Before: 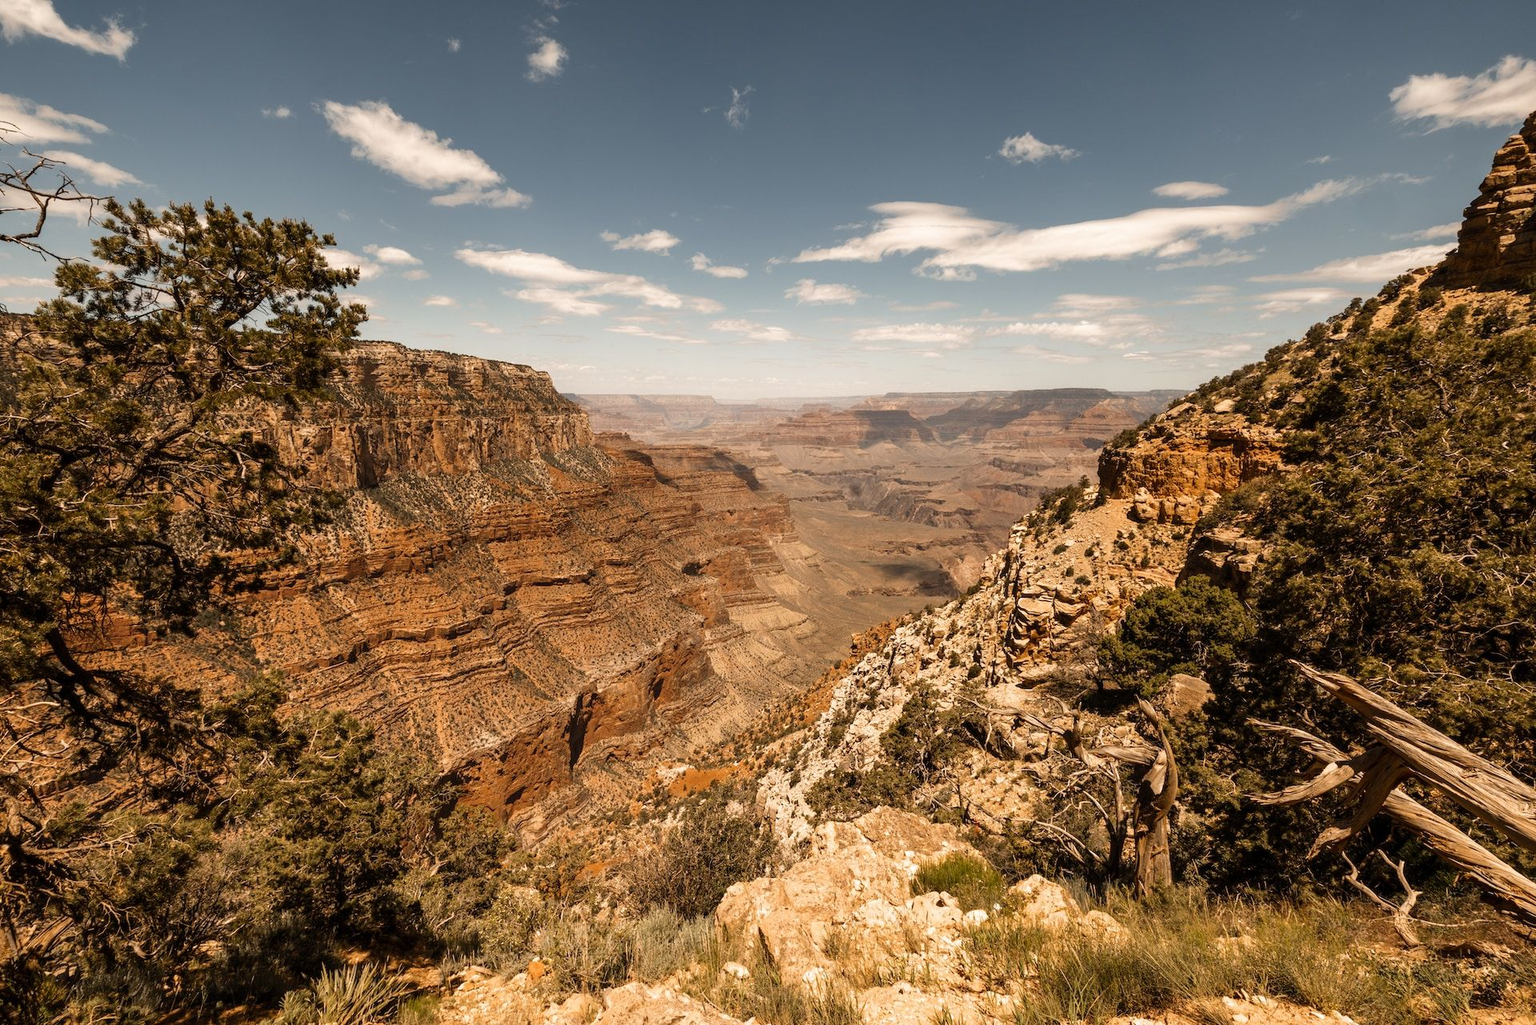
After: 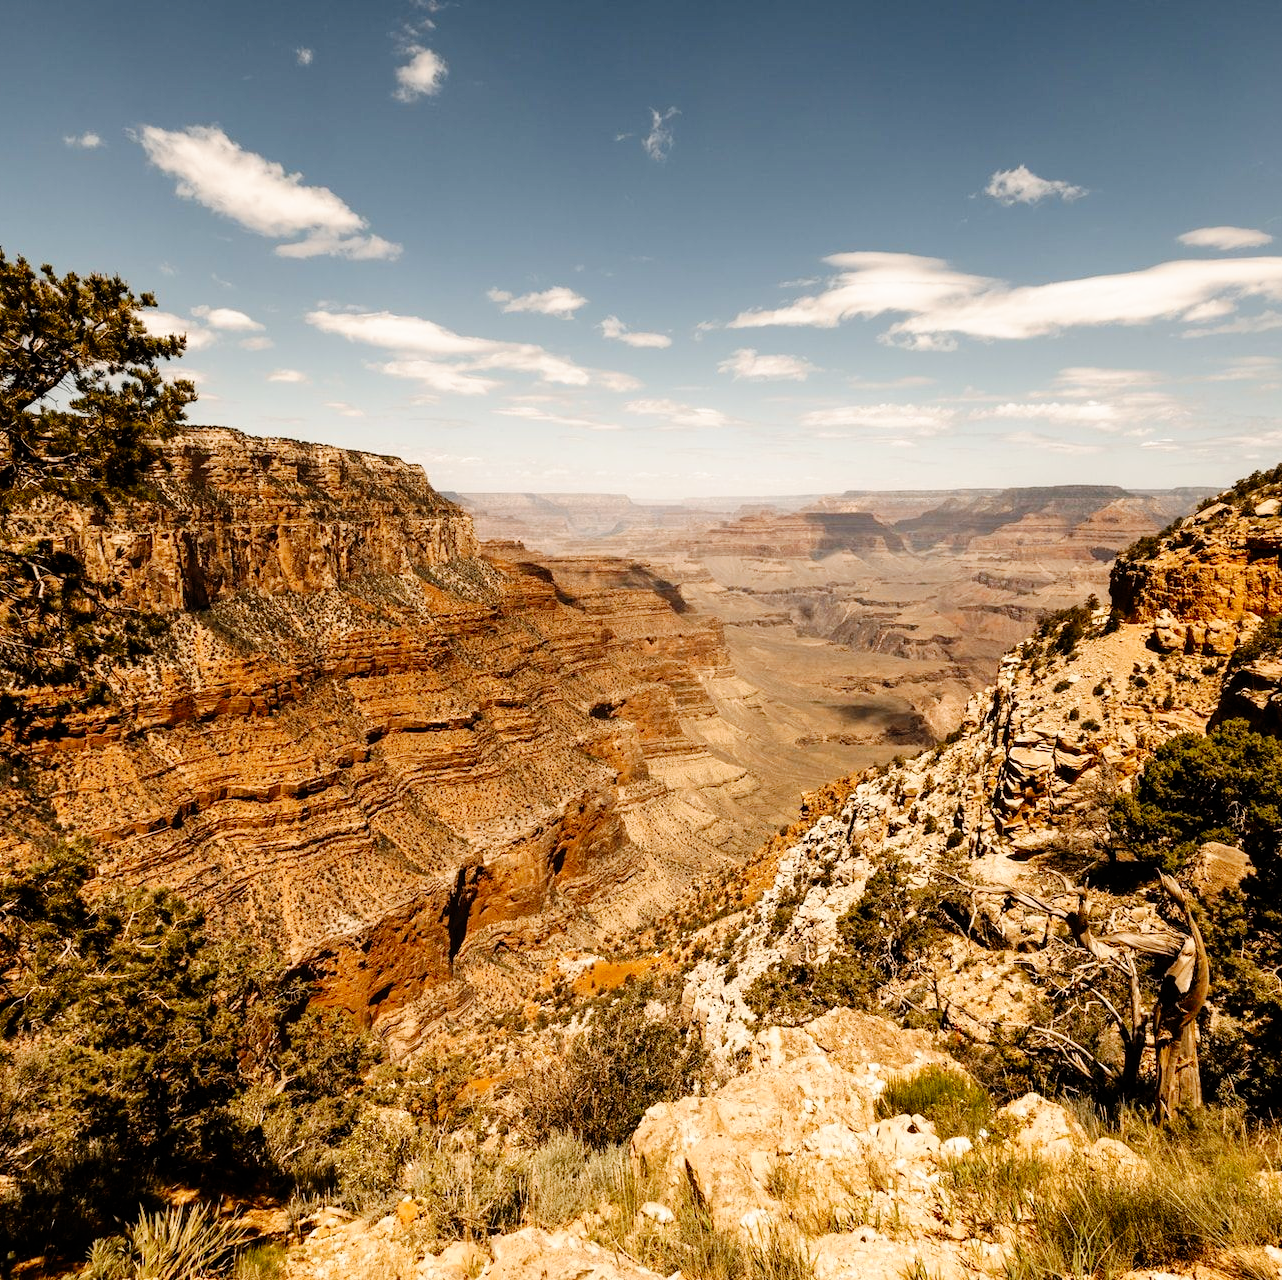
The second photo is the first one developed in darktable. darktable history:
tone curve: curves: ch0 [(0, 0) (0.003, 0) (0.011, 0.001) (0.025, 0.003) (0.044, 0.005) (0.069, 0.012) (0.1, 0.023) (0.136, 0.039) (0.177, 0.088) (0.224, 0.15) (0.277, 0.239) (0.335, 0.334) (0.399, 0.43) (0.468, 0.526) (0.543, 0.621) (0.623, 0.711) (0.709, 0.791) (0.801, 0.87) (0.898, 0.949) (1, 1)], preserve colors none
crop and rotate: left 13.715%, right 19.468%
